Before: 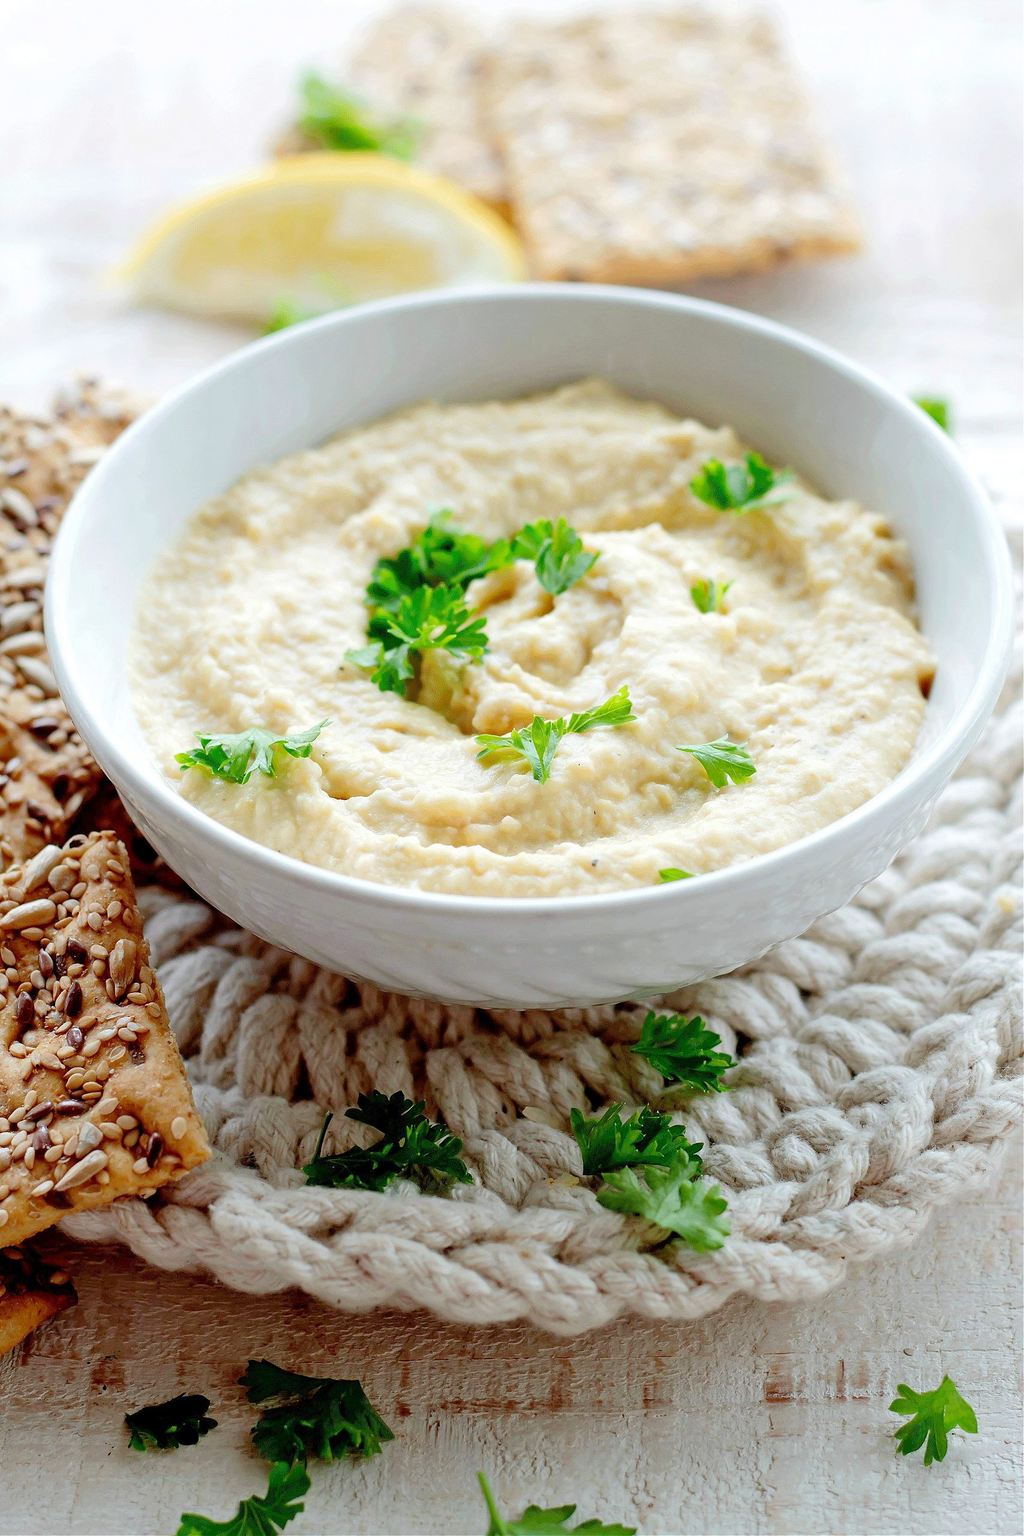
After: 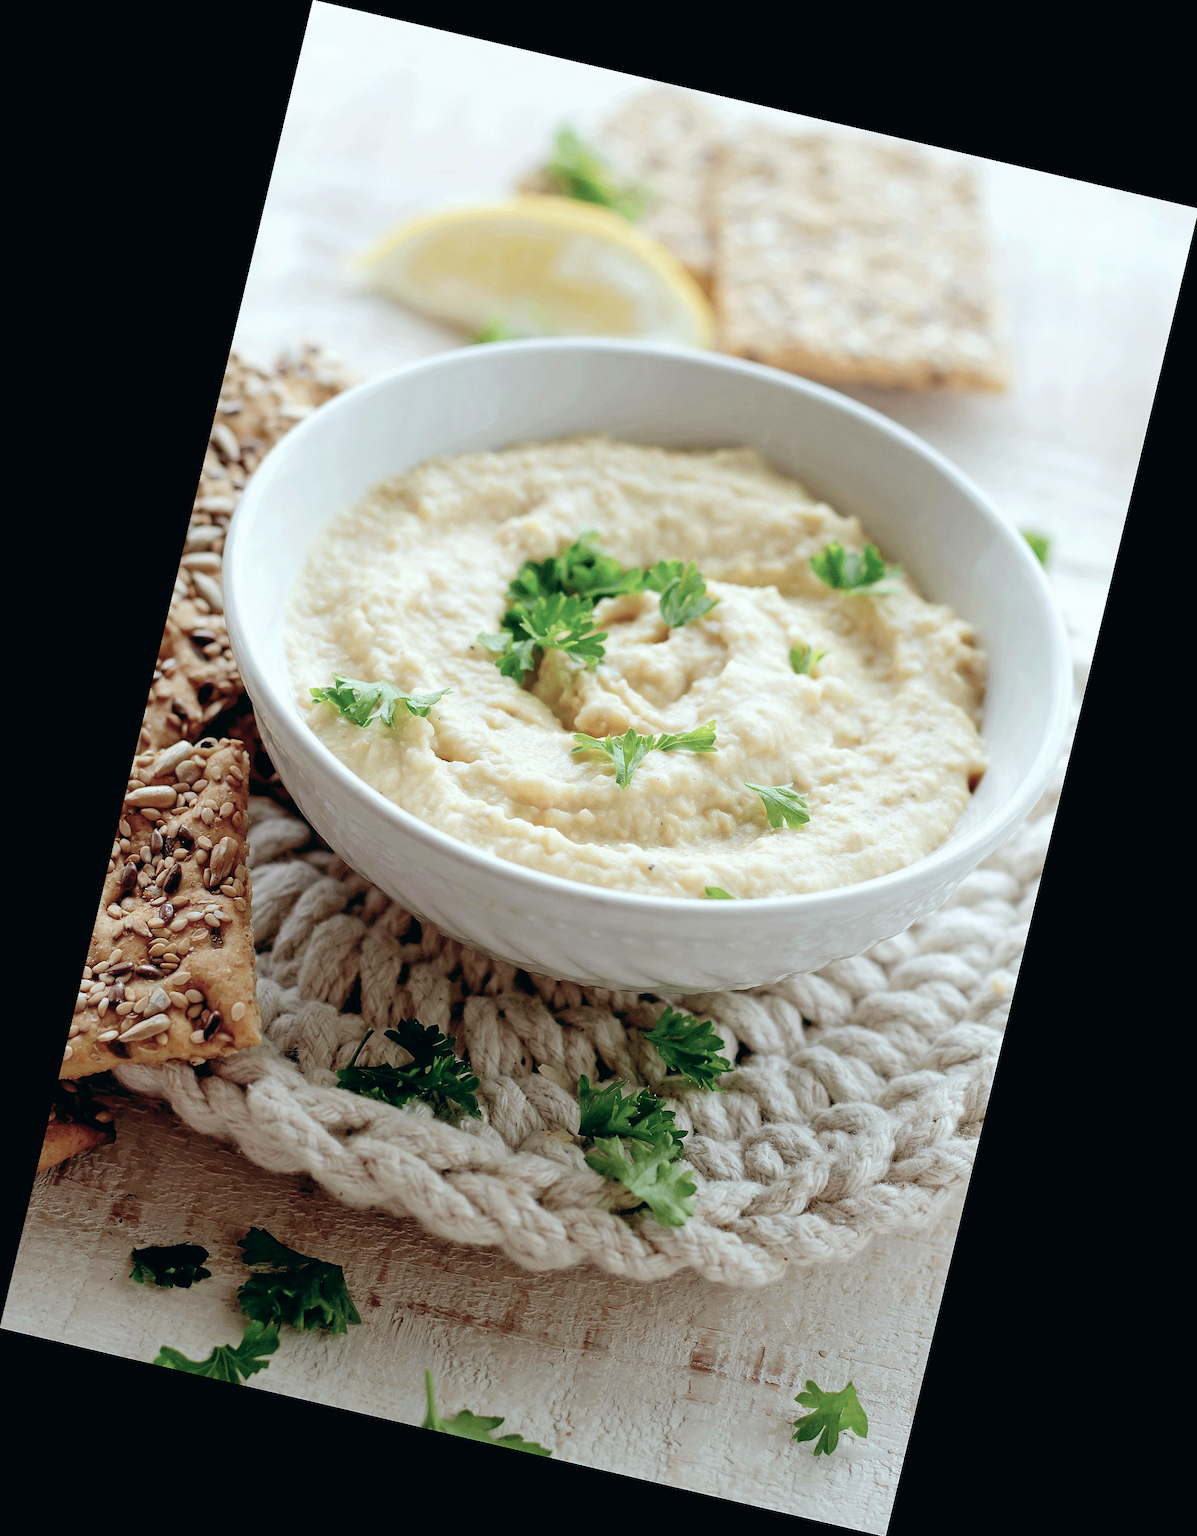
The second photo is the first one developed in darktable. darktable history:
rotate and perspective: rotation 13.27°, automatic cropping off
color balance: lift [1, 0.994, 1.002, 1.006], gamma [0.957, 1.081, 1.016, 0.919], gain [0.97, 0.972, 1.01, 1.028], input saturation 91.06%, output saturation 79.8%
